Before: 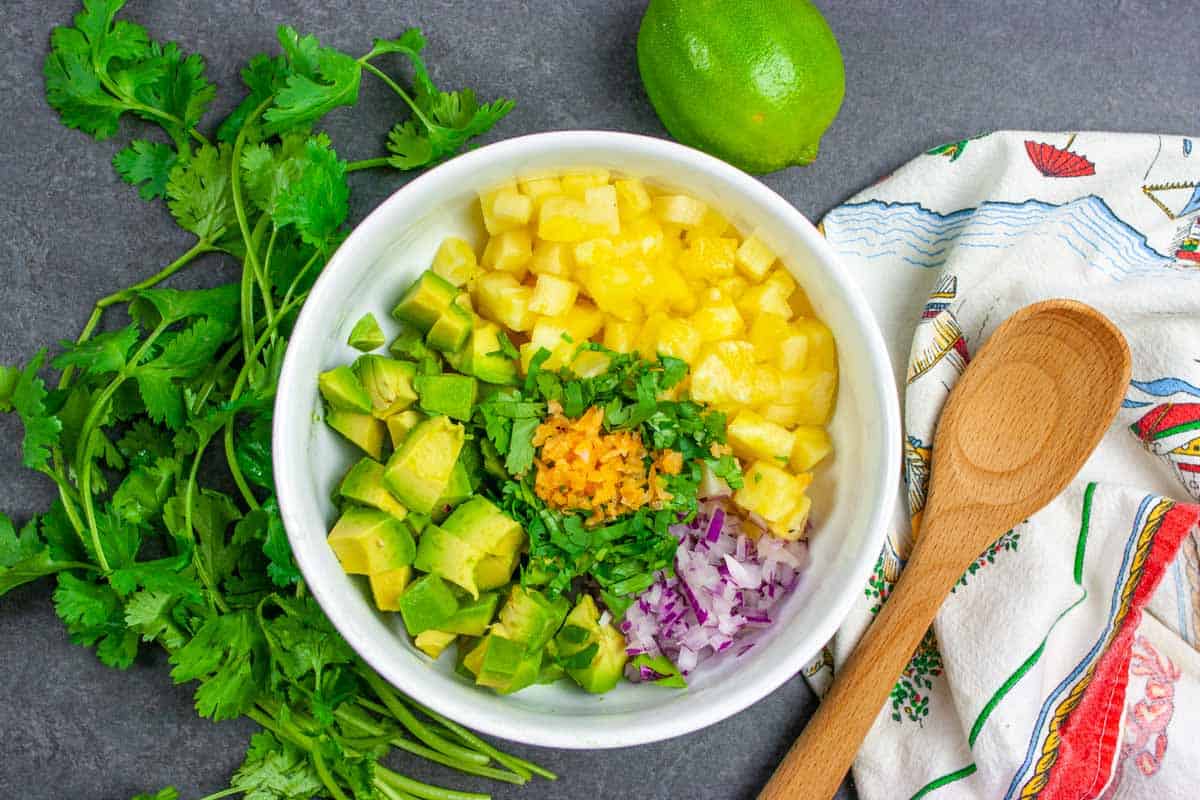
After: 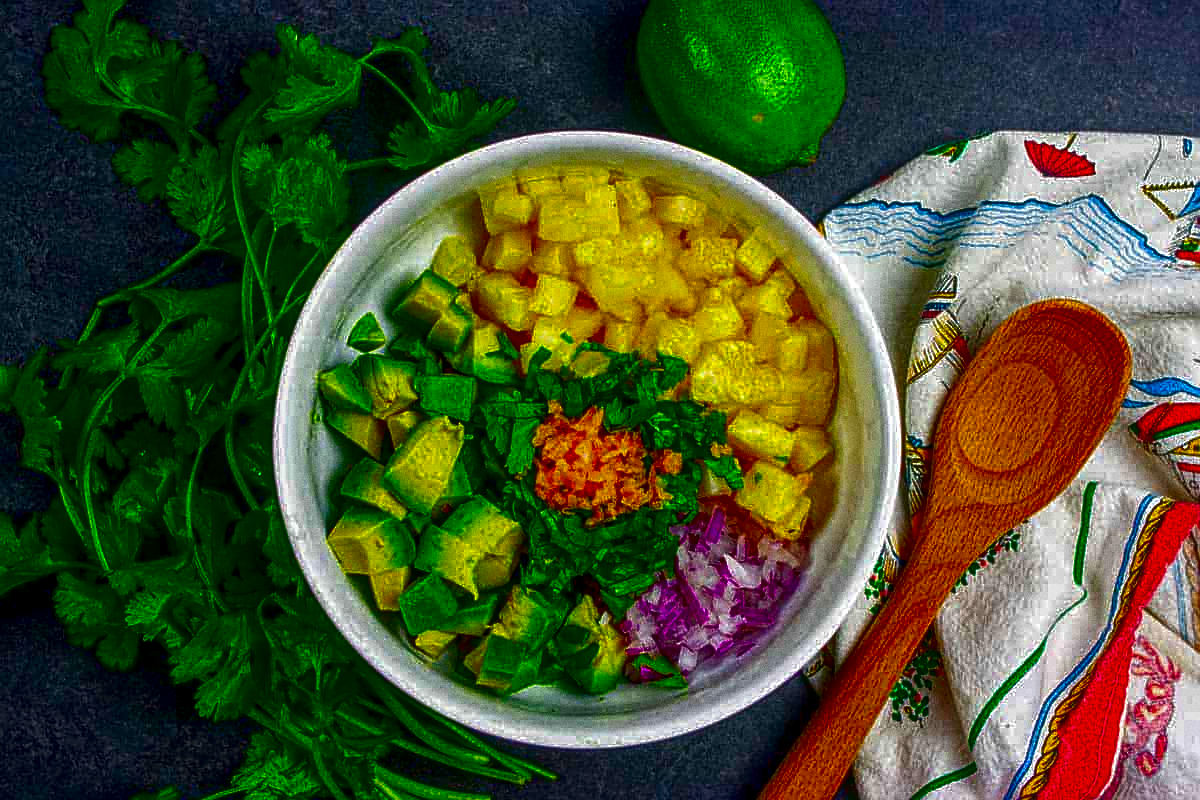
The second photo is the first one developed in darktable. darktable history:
contrast brightness saturation: brightness -1, saturation 1
sharpen: on, module defaults
local contrast: highlights 74%, shadows 55%, detail 176%, midtone range 0.207
grain: coarseness 0.47 ISO
